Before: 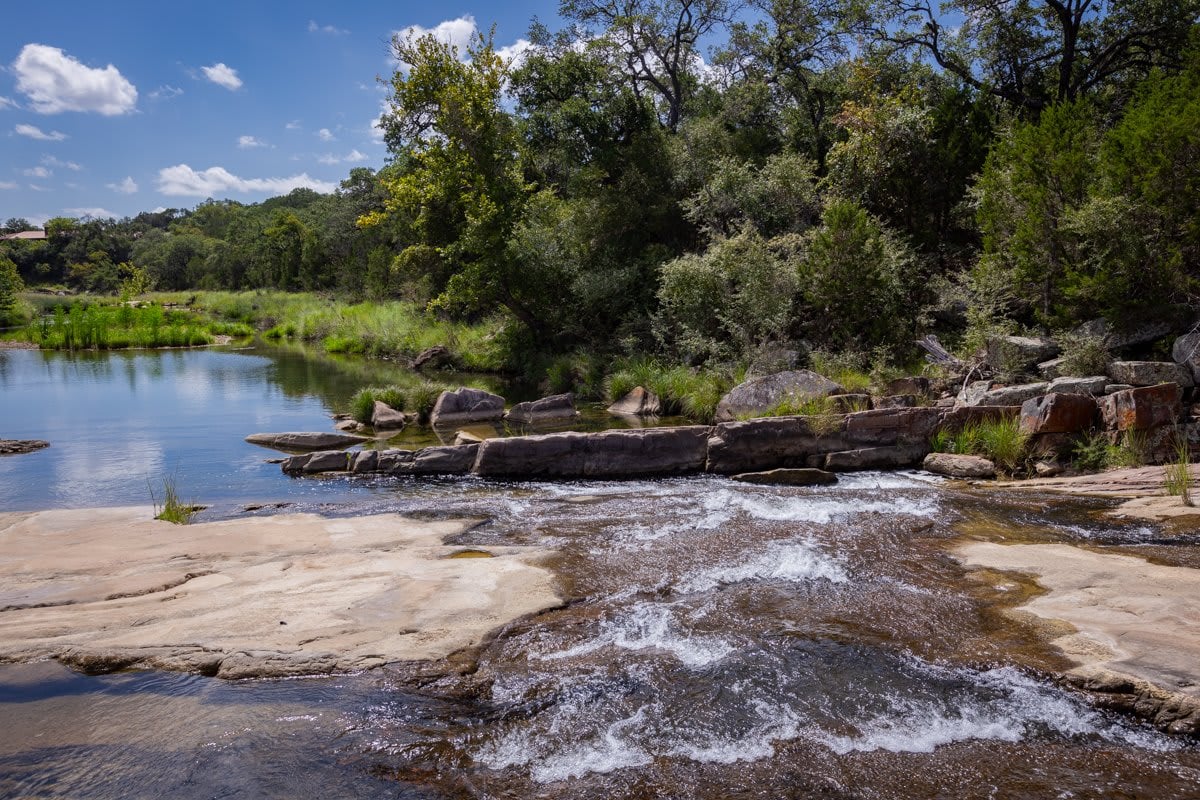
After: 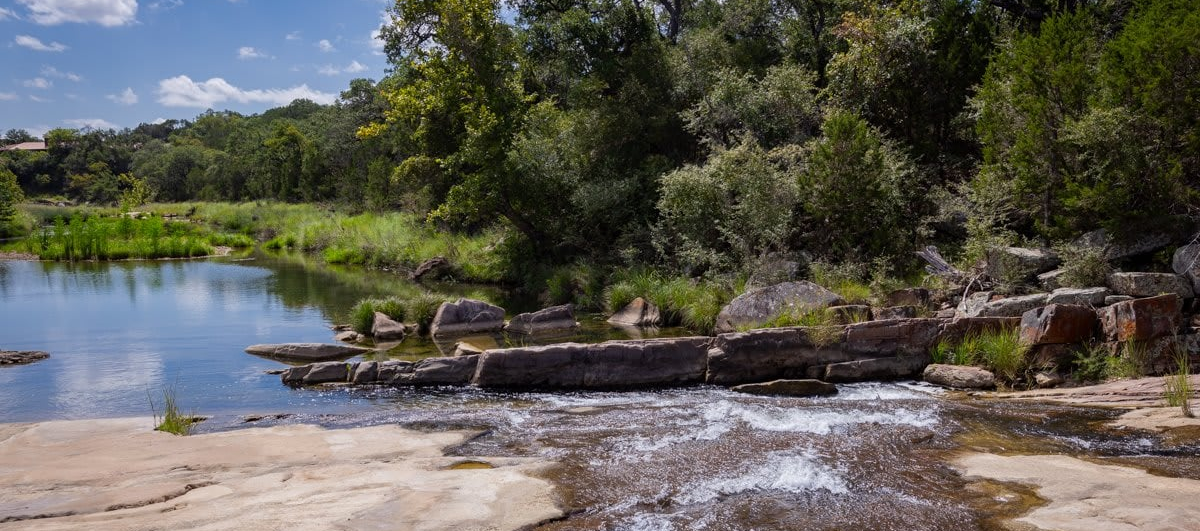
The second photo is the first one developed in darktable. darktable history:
crop: top 11.186%, bottom 22.404%
